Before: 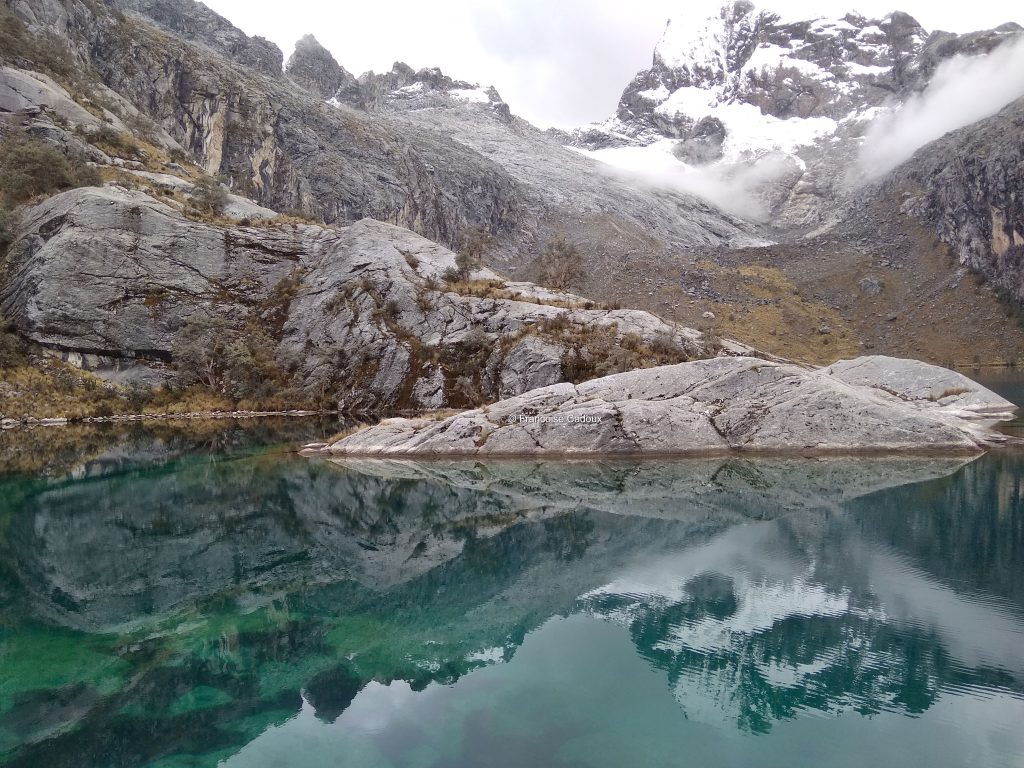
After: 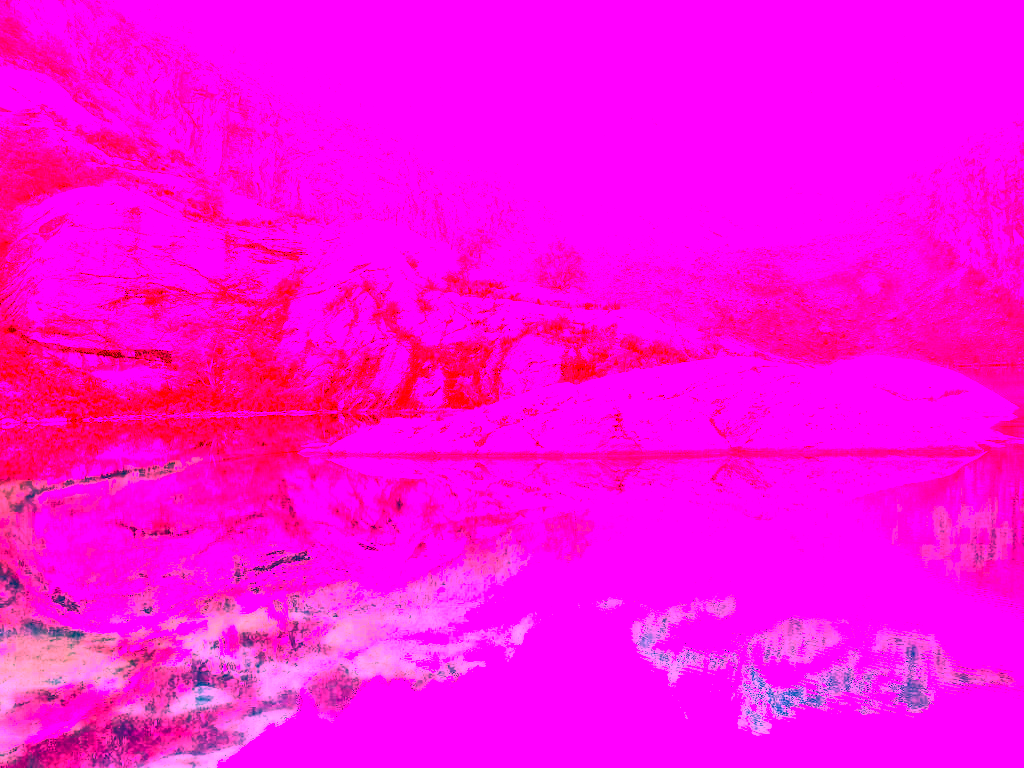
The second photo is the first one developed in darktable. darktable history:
exposure: black level correction 0.005, exposure 2.084 EV, compensate highlight preservation false
white balance: red 4.26, blue 1.802
tone equalizer: -7 EV 0.15 EV, -6 EV 0.6 EV, -5 EV 1.15 EV, -4 EV 1.33 EV, -3 EV 1.15 EV, -2 EV 0.6 EV, -1 EV 0.15 EV, mask exposure compensation -0.5 EV
color correction: highlights a* 21.88, highlights b* 22.25
contrast brightness saturation: contrast 0.24, brightness -0.24, saturation 0.14
